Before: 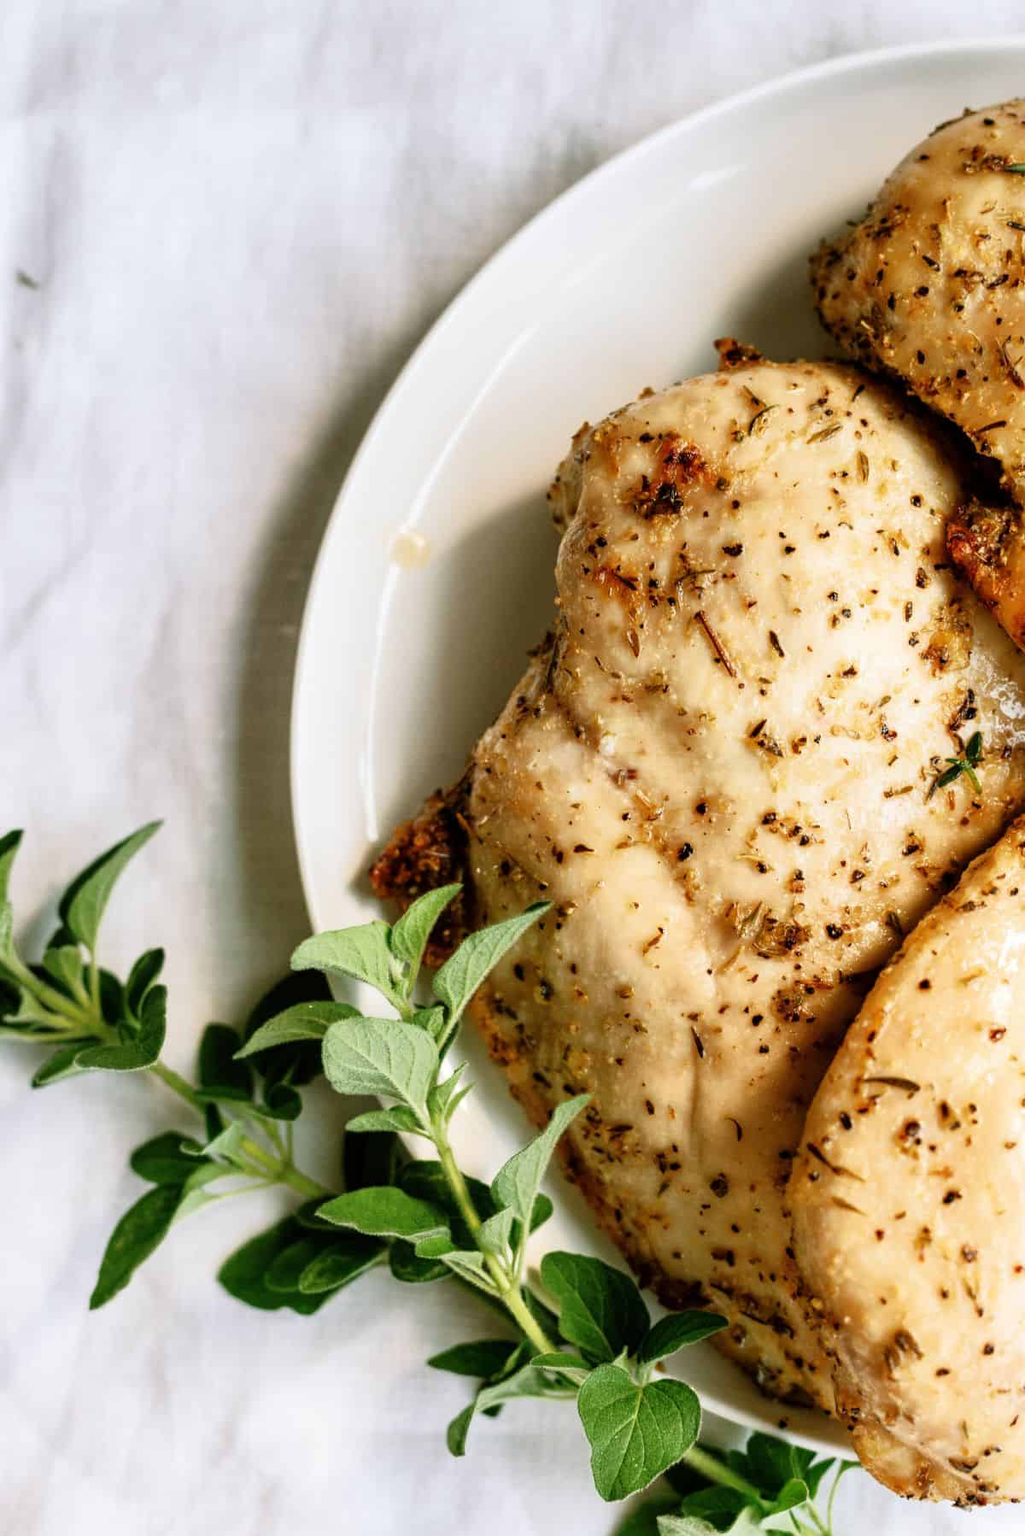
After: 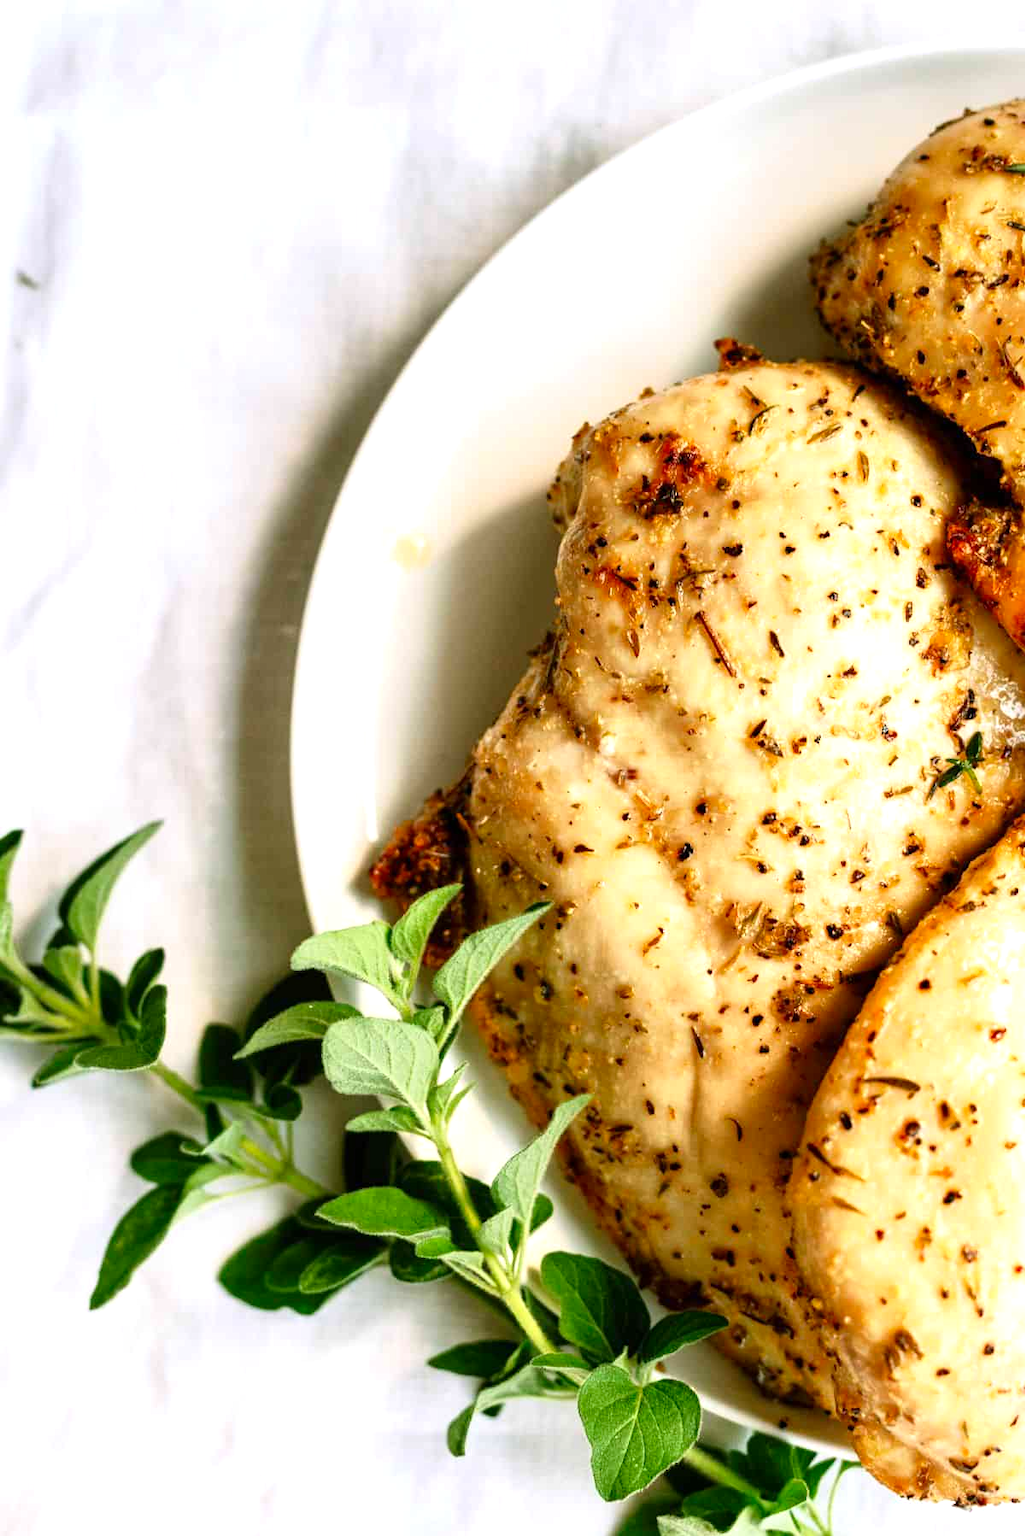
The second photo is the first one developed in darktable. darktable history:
contrast brightness saturation: contrast 0.077, saturation 0.201
exposure: exposure 0.424 EV, compensate highlight preservation false
